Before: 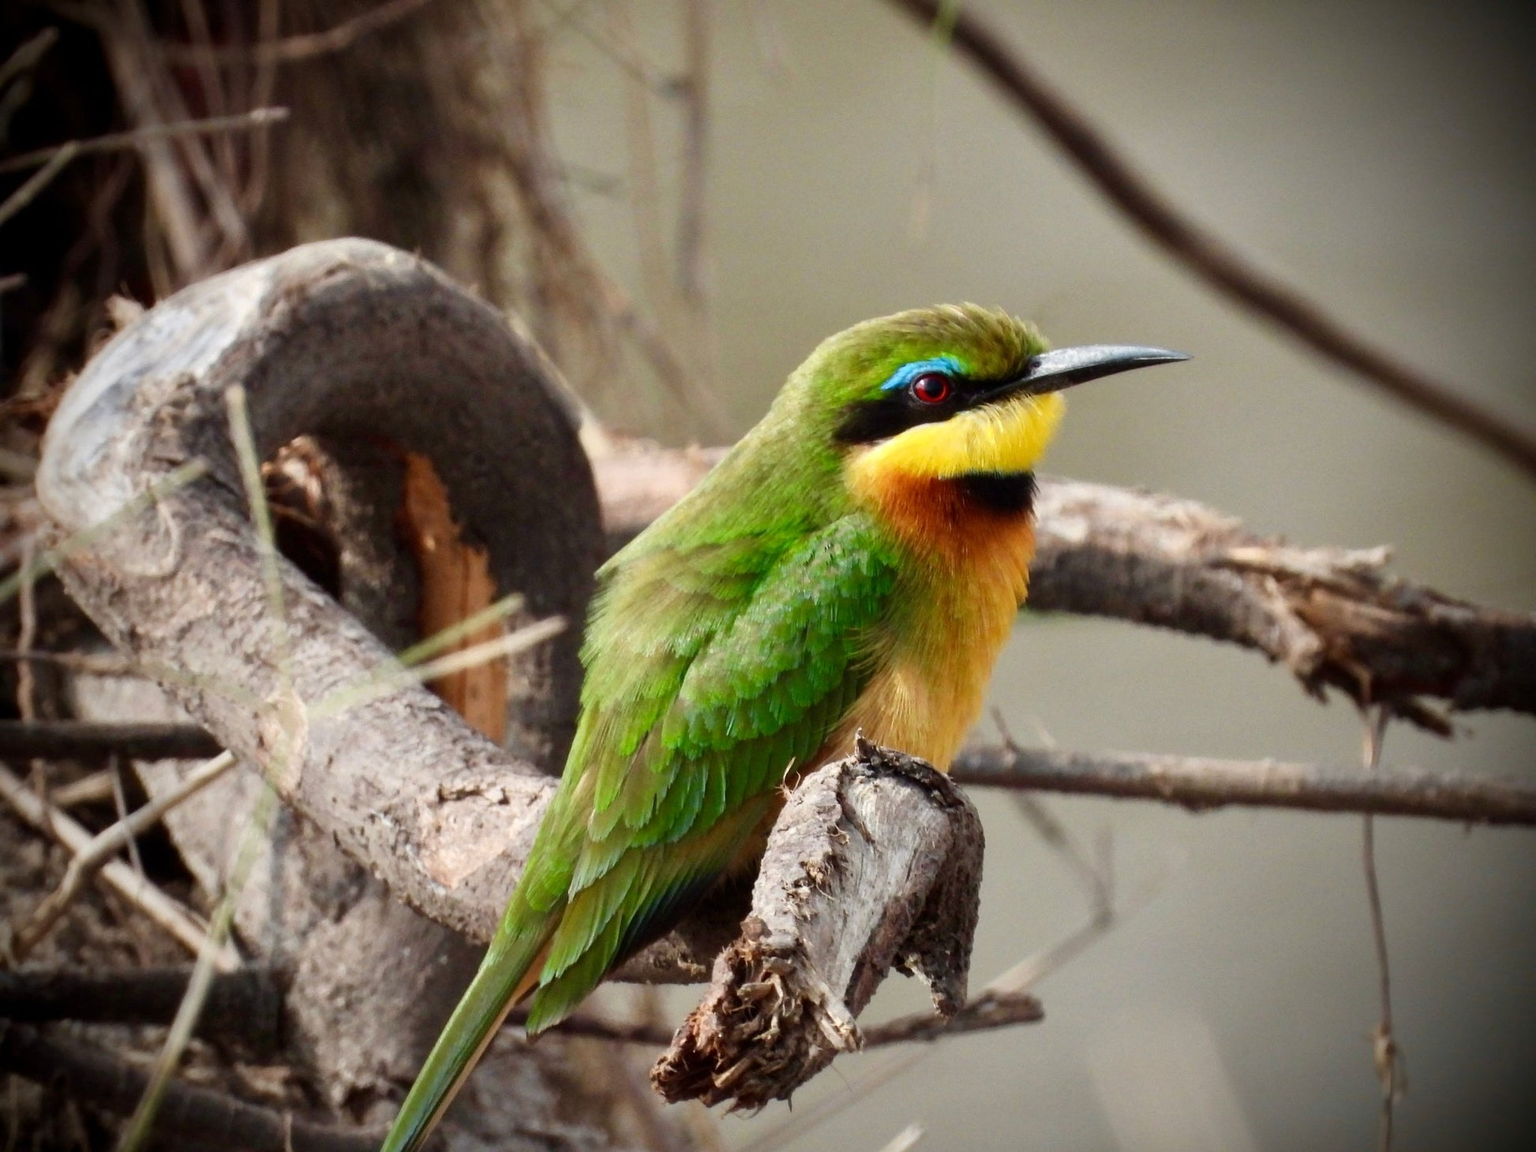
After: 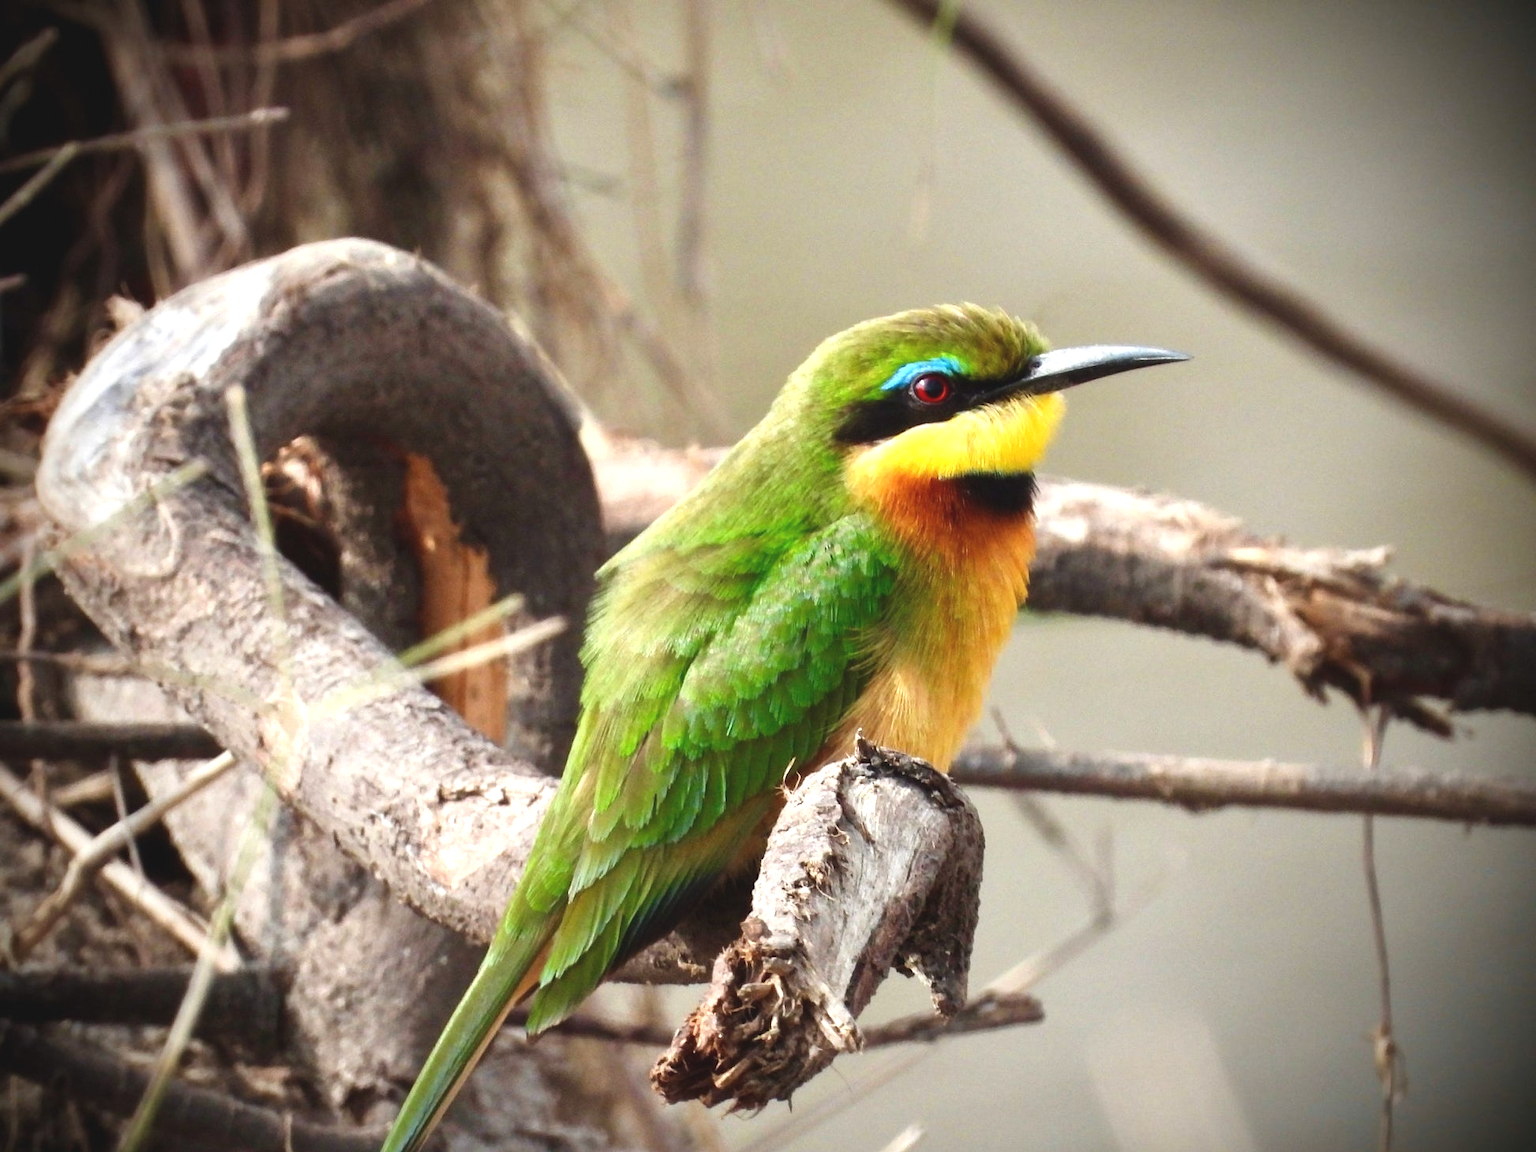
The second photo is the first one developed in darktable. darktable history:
exposure: black level correction -0.005, exposure 0.622 EV, compensate highlight preservation false
